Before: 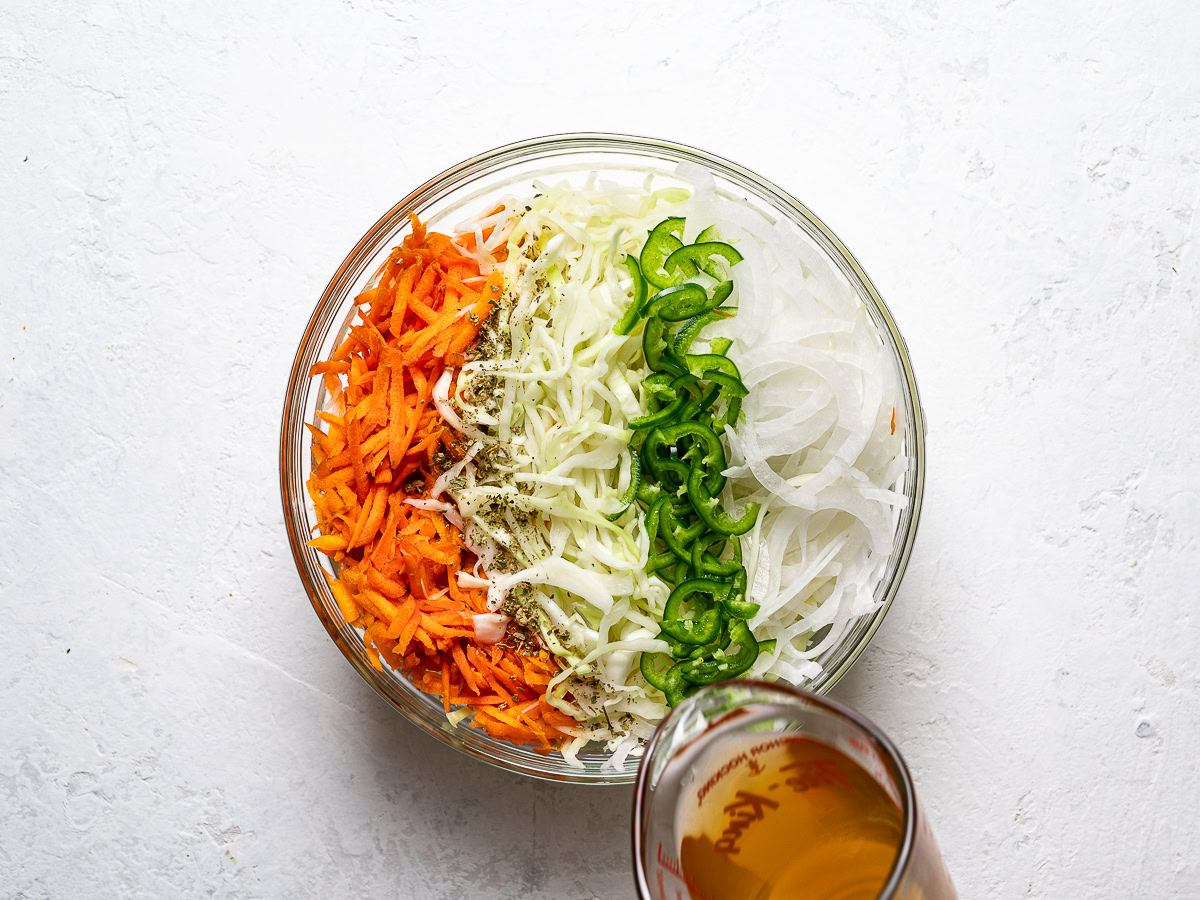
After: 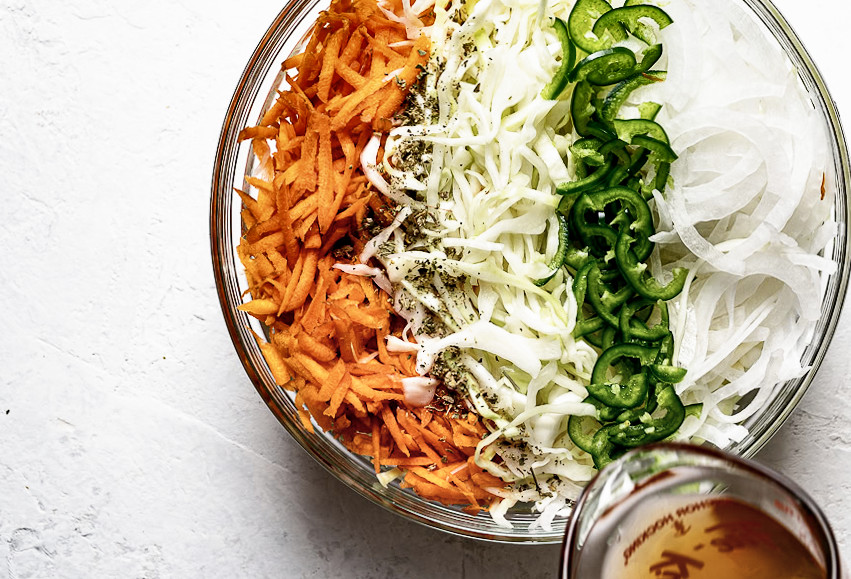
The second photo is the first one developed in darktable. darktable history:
rotate and perspective: lens shift (vertical) 0.048, lens shift (horizontal) -0.024, automatic cropping off
filmic rgb: black relative exposure -8.7 EV, white relative exposure 2.7 EV, threshold 3 EV, target black luminance 0%, hardness 6.25, latitude 76.53%, contrast 1.326, shadows ↔ highlights balance -0.349%, preserve chrominance no, color science v4 (2020), enable highlight reconstruction true
shadows and highlights: soften with gaussian
contrast brightness saturation: contrast 0.1, saturation -0.36
crop: left 6.488%, top 27.668%, right 24.183%, bottom 8.656%
